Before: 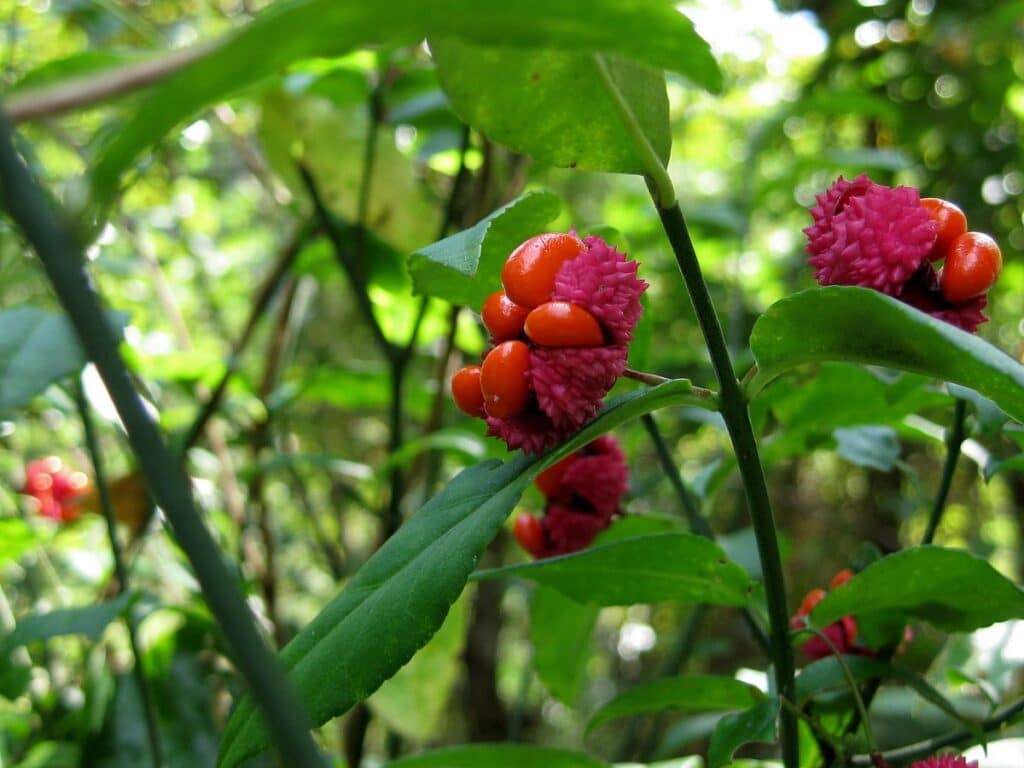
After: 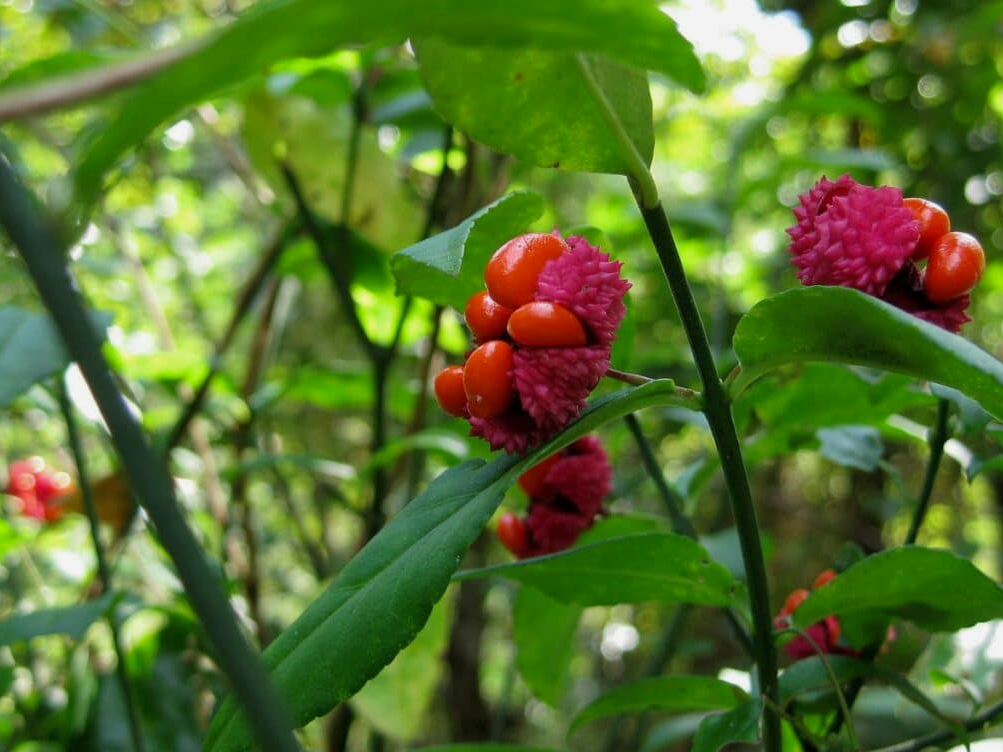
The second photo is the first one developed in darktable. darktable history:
crop: left 1.743%, right 0.268%, bottom 2.011%
shadows and highlights: shadows 25, white point adjustment -3, highlights -30
